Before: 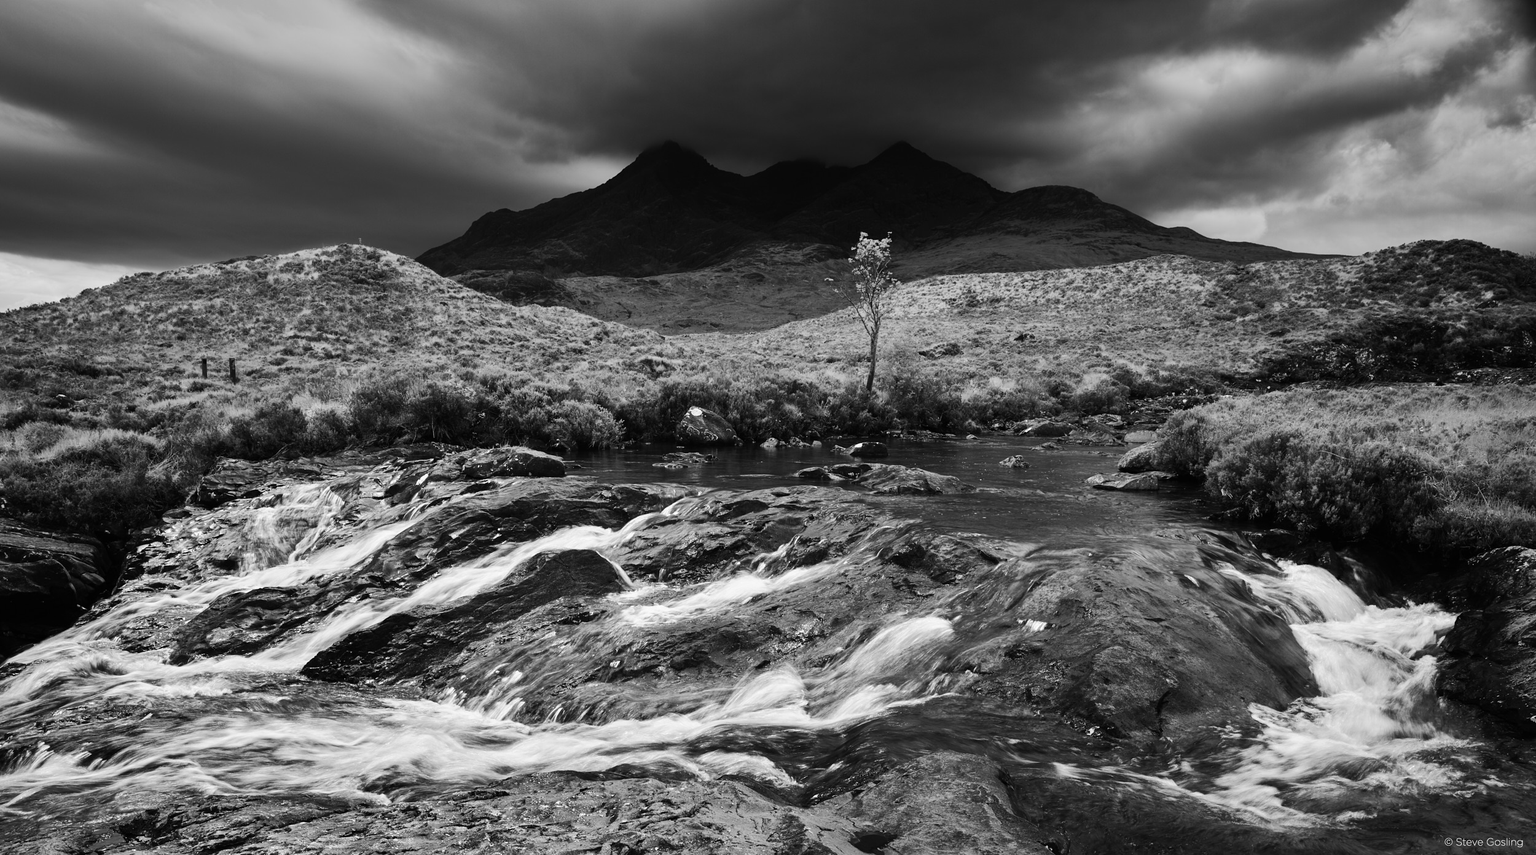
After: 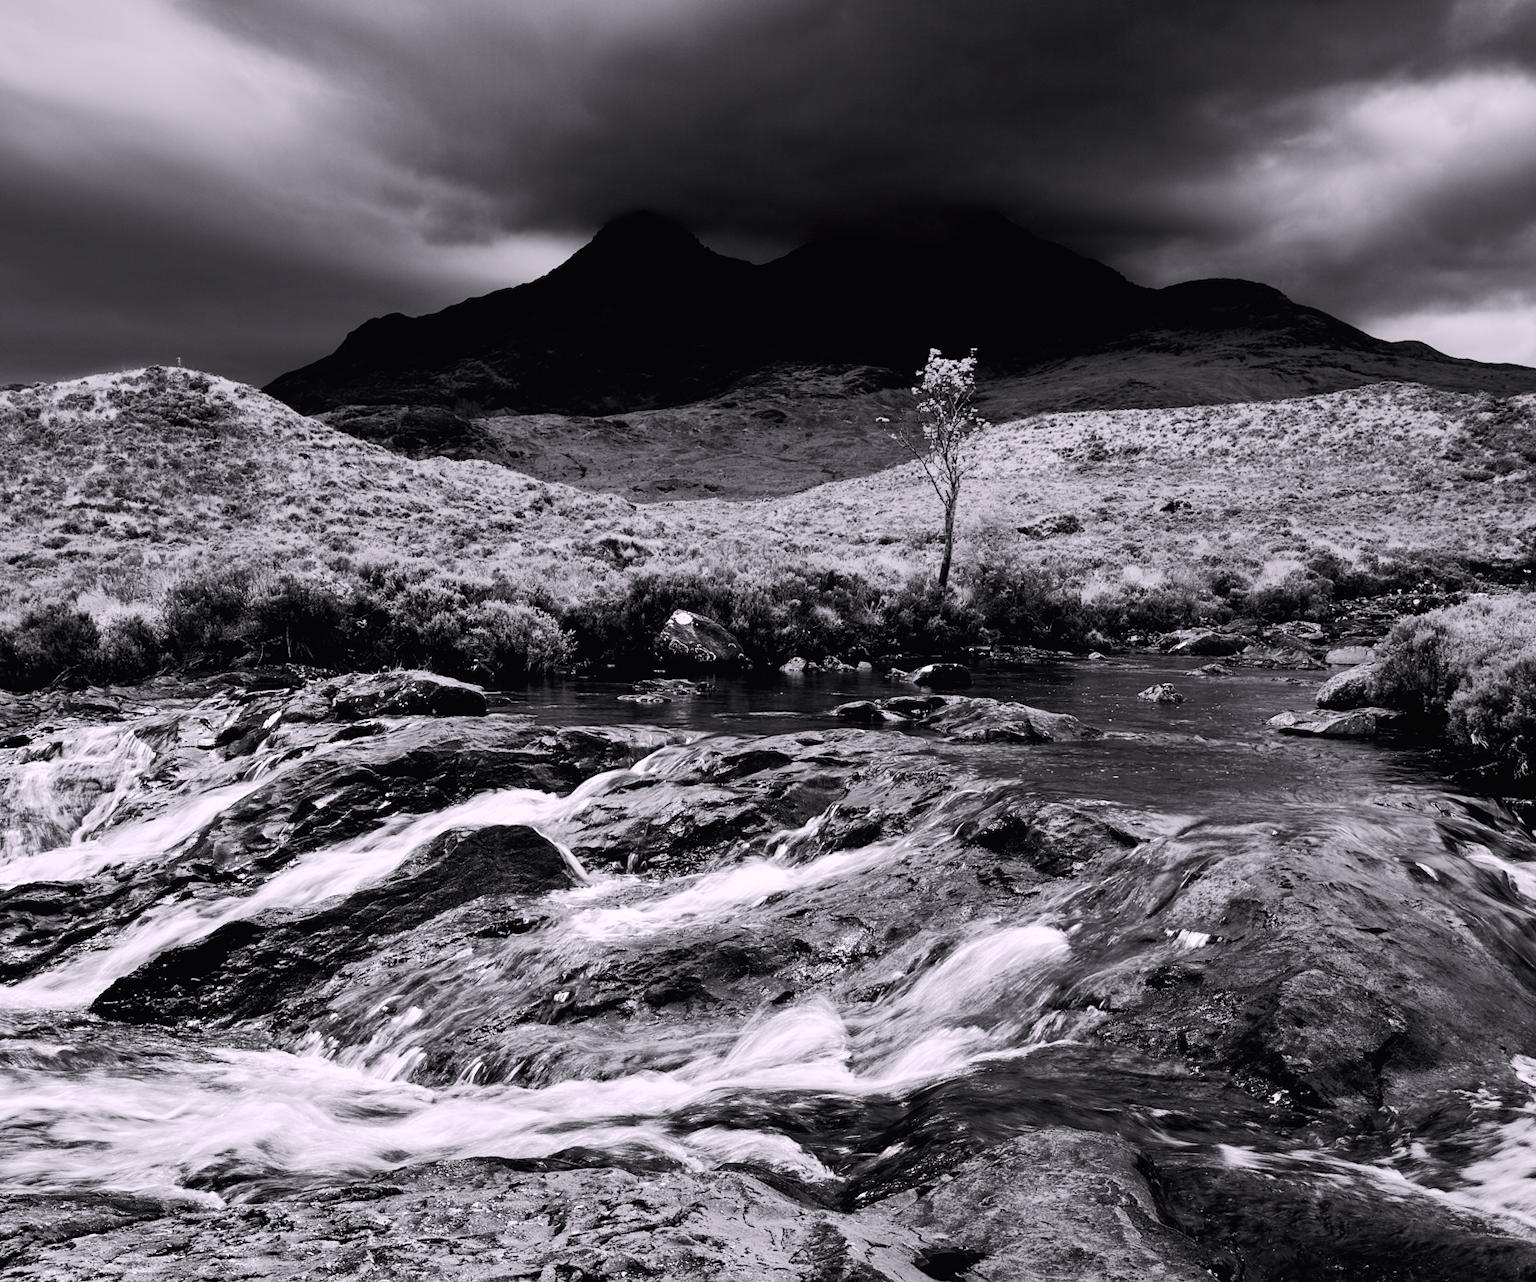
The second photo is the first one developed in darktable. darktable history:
tone curve: curves: ch0 [(0, 0.013) (0.054, 0.018) (0.205, 0.191) (0.289, 0.292) (0.39, 0.424) (0.493, 0.551) (0.666, 0.743) (0.795, 0.841) (1, 0.998)]; ch1 [(0, 0) (0.385, 0.343) (0.439, 0.415) (0.494, 0.495) (0.501, 0.501) (0.51, 0.509) (0.548, 0.554) (0.586, 0.601) (0.66, 0.687) (0.783, 0.804) (1, 1)]; ch2 [(0, 0) (0.304, 0.31) (0.403, 0.399) (0.441, 0.428) (0.47, 0.469) (0.498, 0.496) (0.524, 0.538) (0.566, 0.579) (0.633, 0.665) (0.7, 0.711) (1, 1)], color space Lab, independent channels, preserve colors none
exposure: black level correction 0.004, exposure 0.014 EV, compensate highlight preservation false
crop and rotate: left 15.754%, right 17.579%
white balance: red 1.05, blue 1.072
